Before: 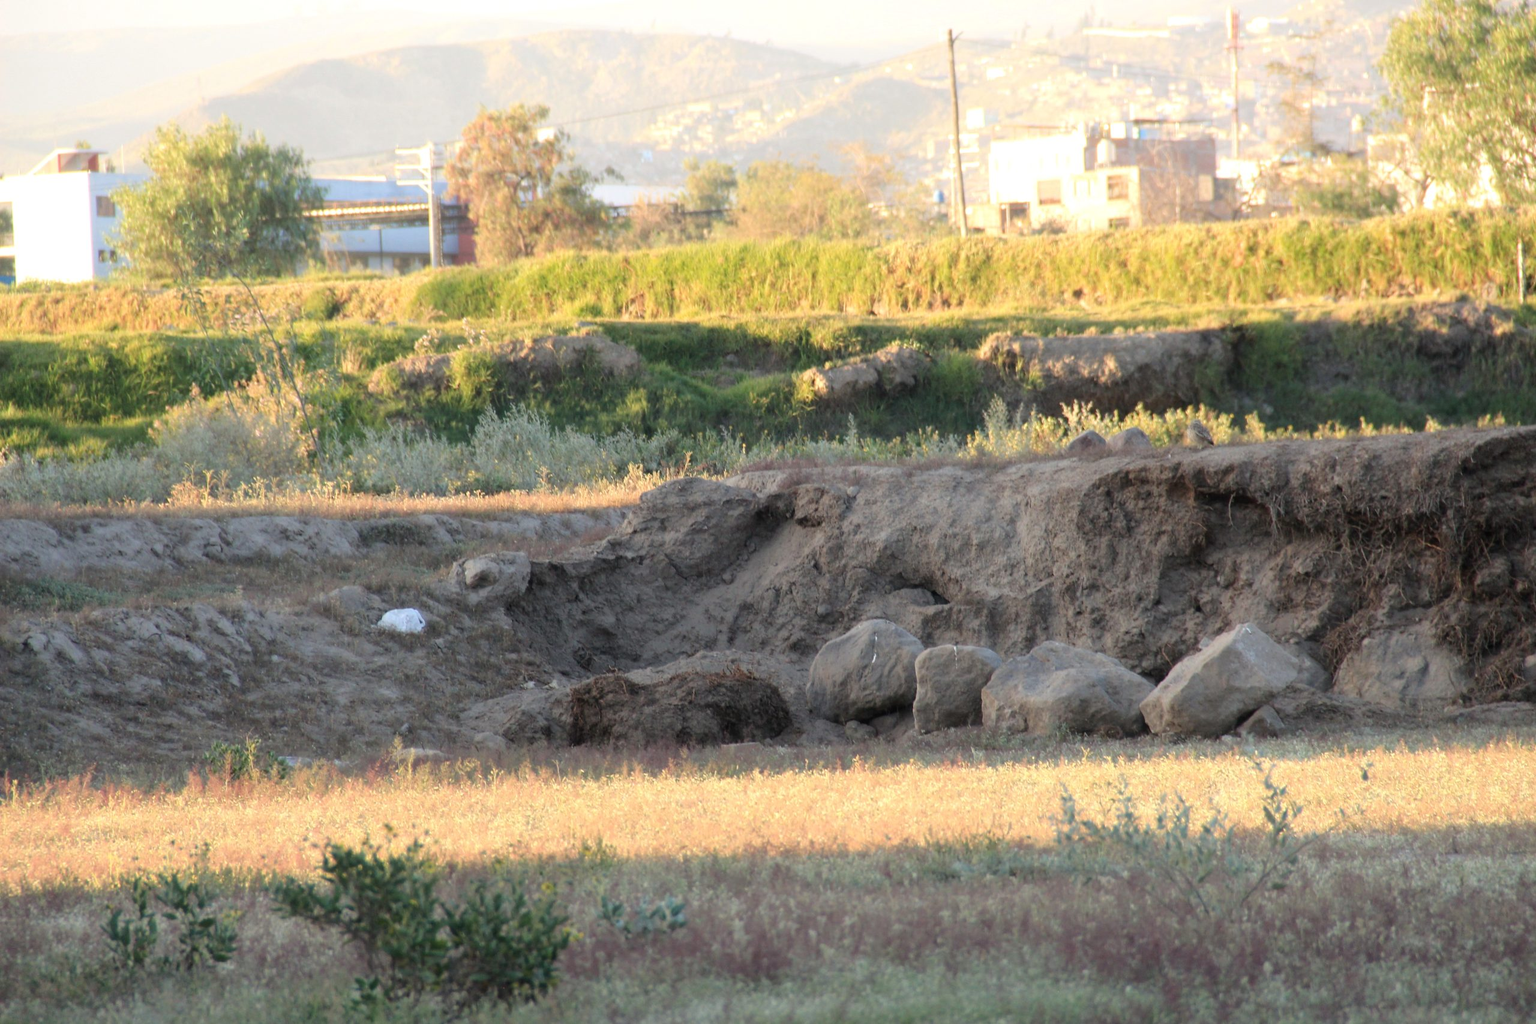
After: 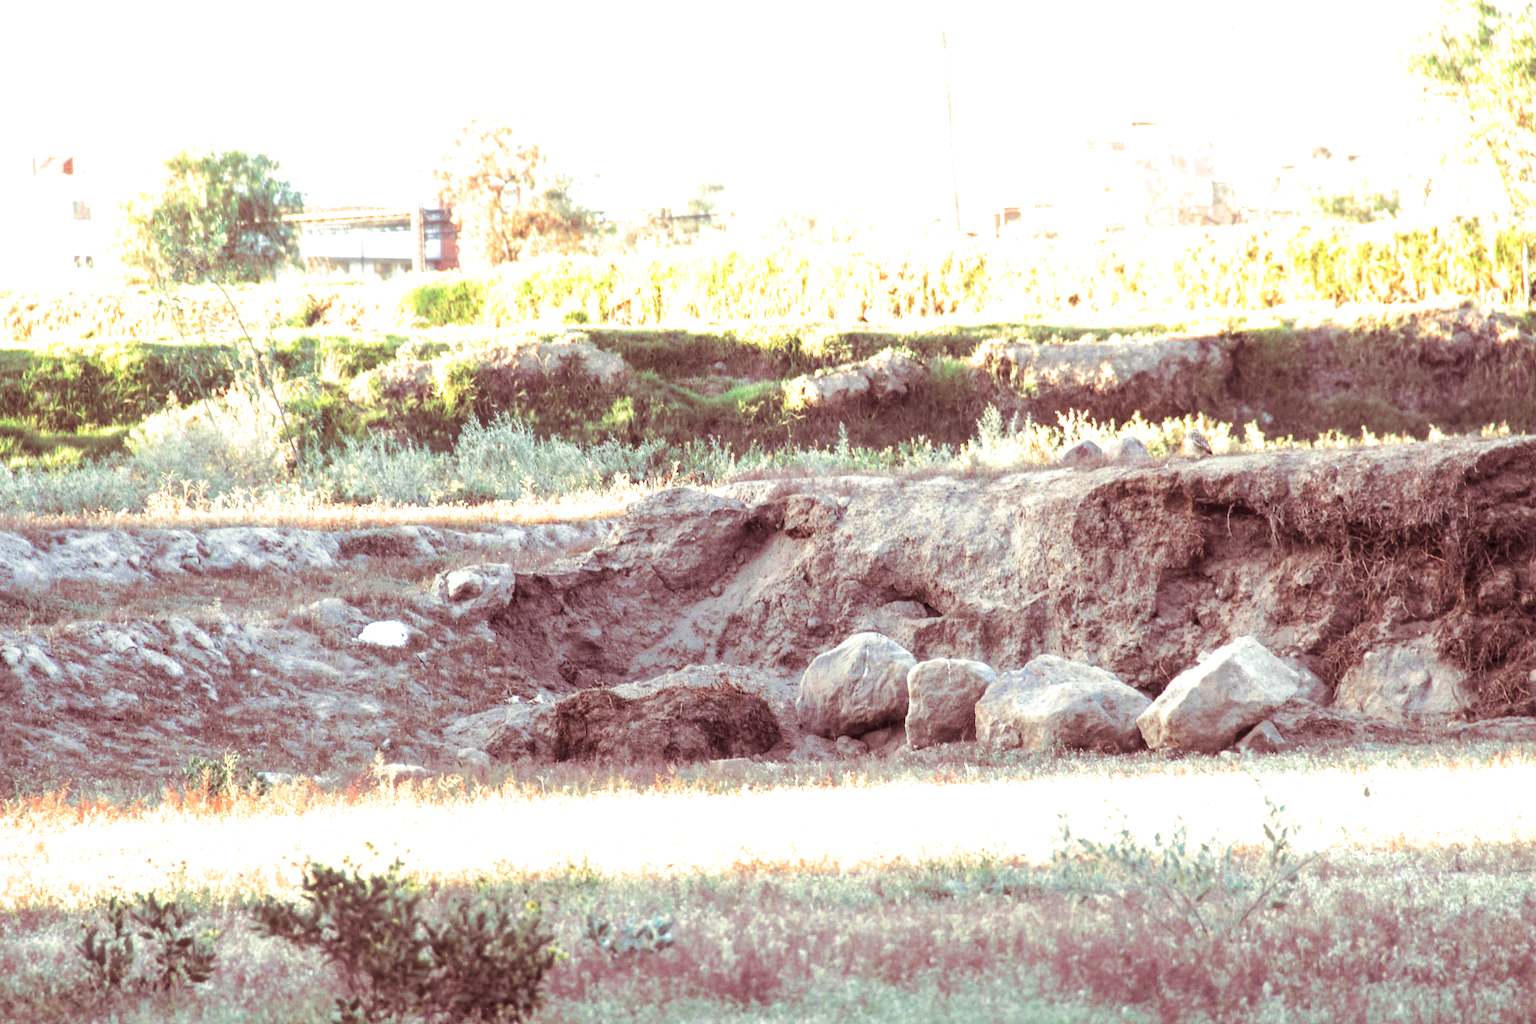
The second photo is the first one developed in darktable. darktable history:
local contrast: on, module defaults
crop: left 1.743%, right 0.268%, bottom 2.011%
color zones: curves: ch0 [(0, 0.5) (0.125, 0.4) (0.25, 0.5) (0.375, 0.4) (0.5, 0.4) (0.625, 0.6) (0.75, 0.6) (0.875, 0.5)]; ch1 [(0, 0.35) (0.125, 0.45) (0.25, 0.35) (0.375, 0.35) (0.5, 0.35) (0.625, 0.35) (0.75, 0.45) (0.875, 0.35)]; ch2 [(0, 0.6) (0.125, 0.5) (0.25, 0.5) (0.375, 0.6) (0.5, 0.6) (0.625, 0.5) (0.75, 0.5) (0.875, 0.5)]
color balance rgb: perceptual saturation grading › global saturation 20%, global vibrance 20%
split-toning: compress 20%
exposure: black level correction 0, exposure 1.4 EV, compensate highlight preservation false
